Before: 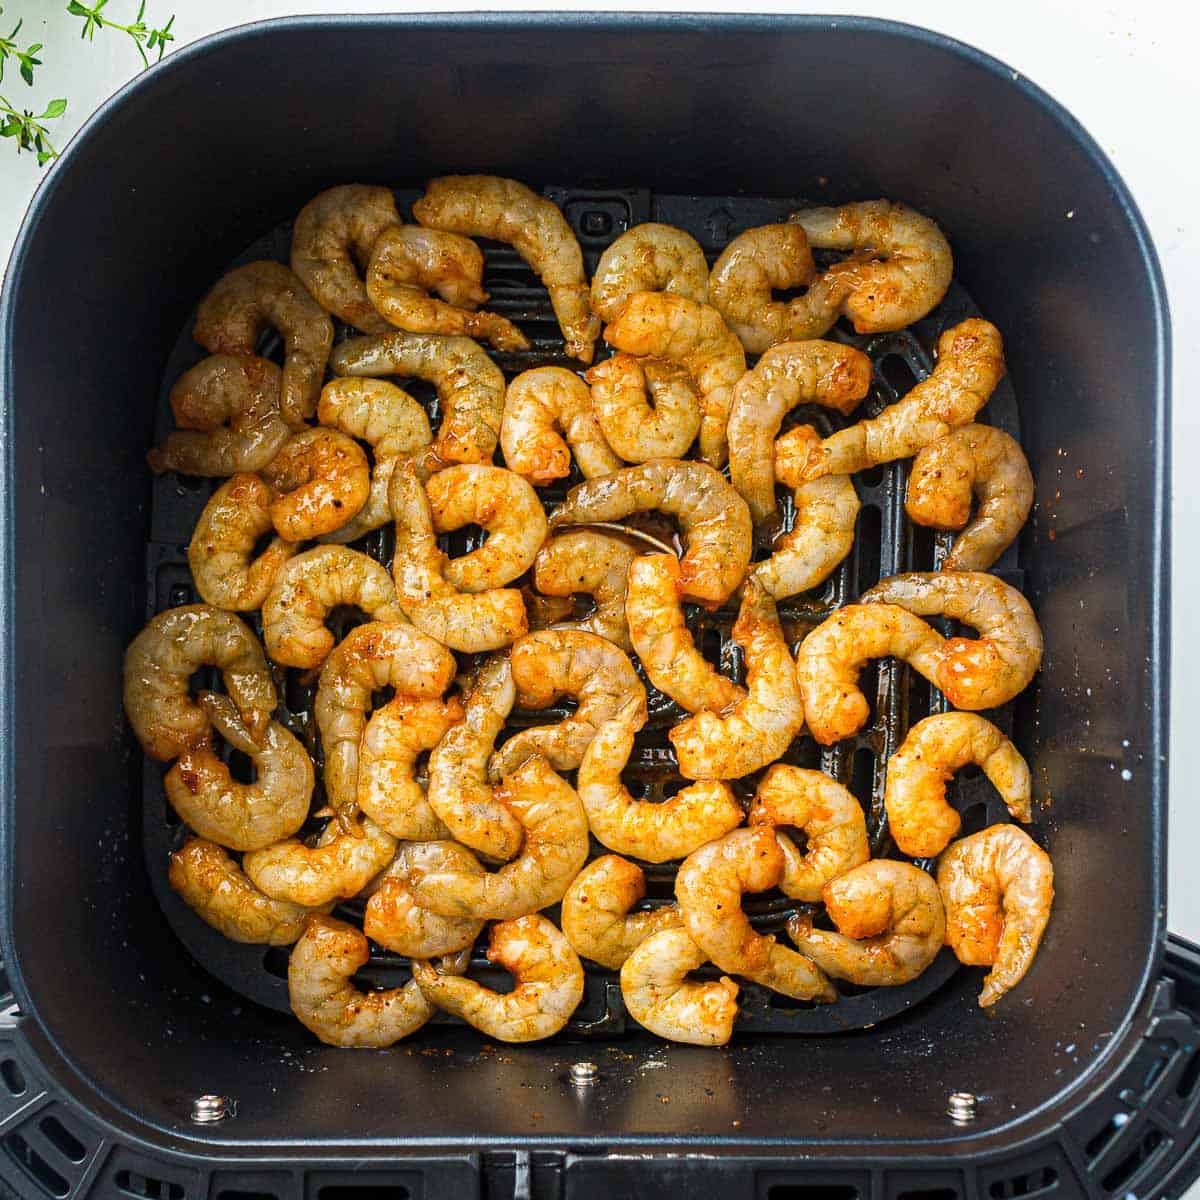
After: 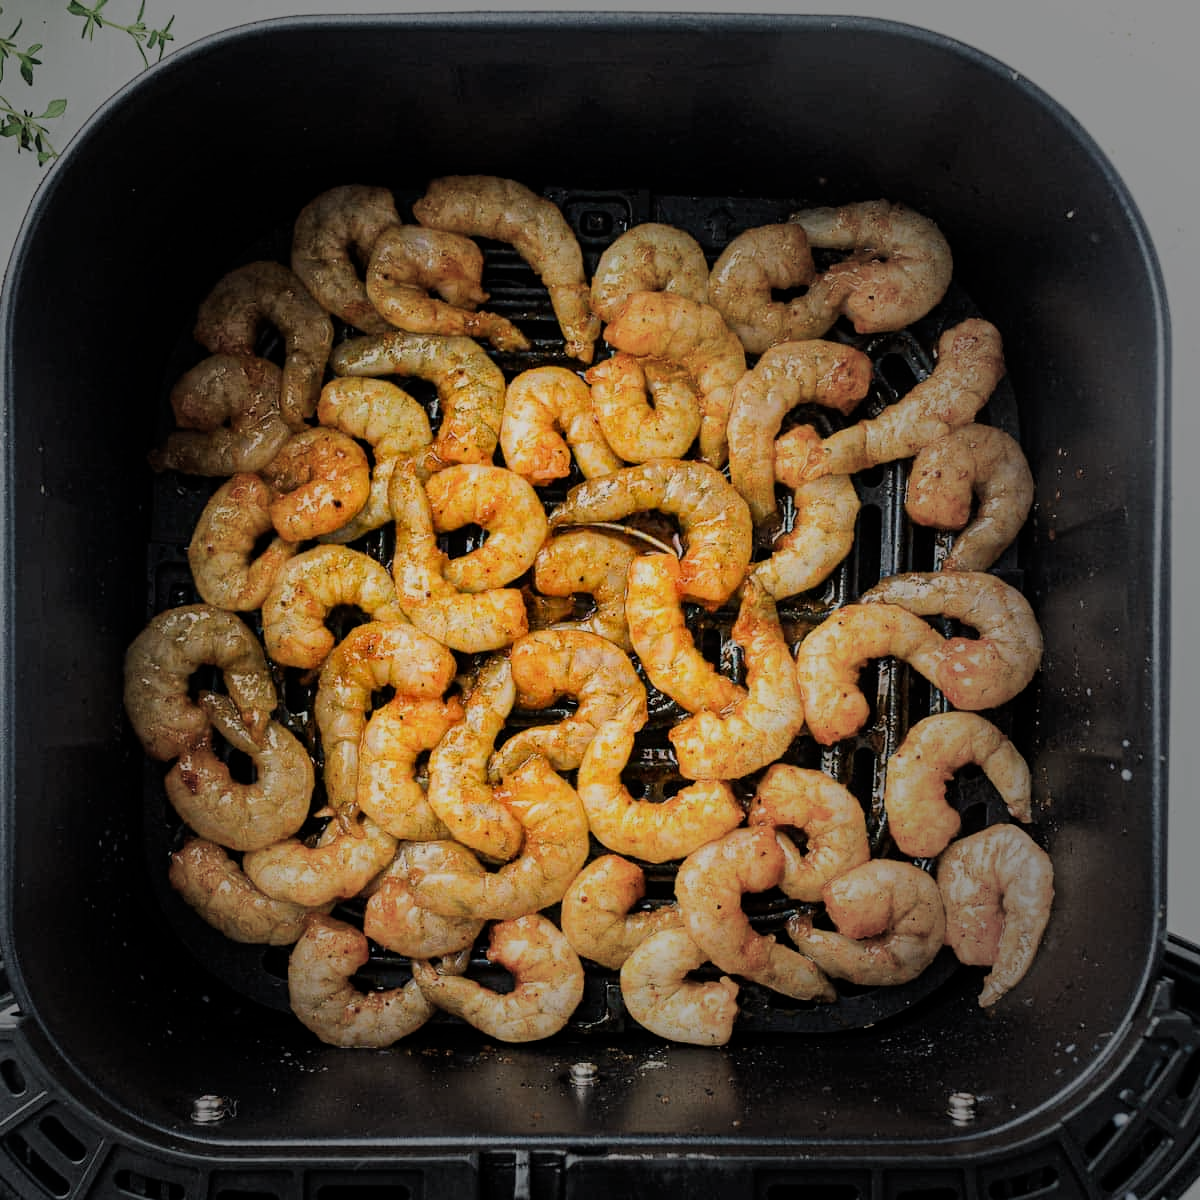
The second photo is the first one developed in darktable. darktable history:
vignetting: fall-off start 33.76%, fall-off radius 64.94%, brightness -0.575, center (-0.12, -0.002), width/height ratio 0.959
filmic rgb: black relative exposure -7.65 EV, white relative exposure 4.56 EV, hardness 3.61, contrast 1.05
